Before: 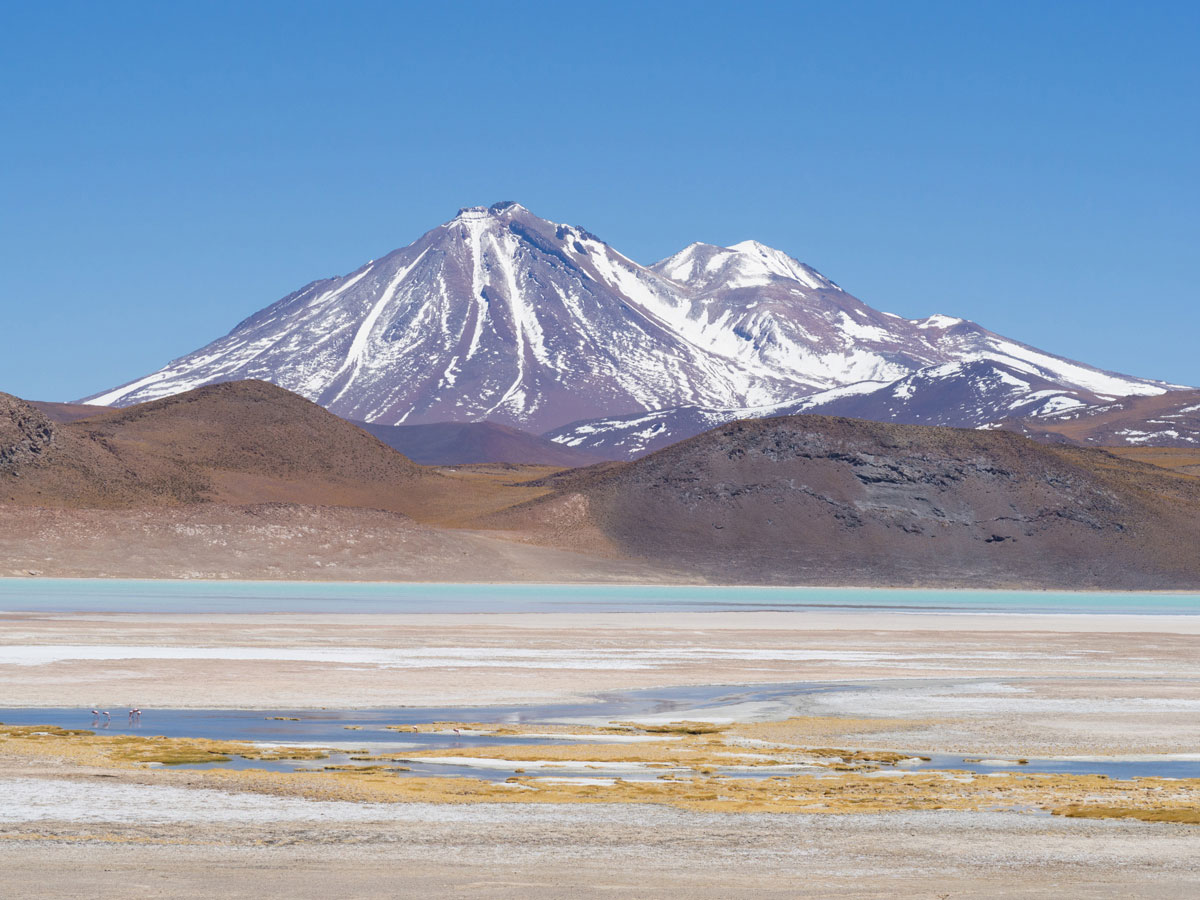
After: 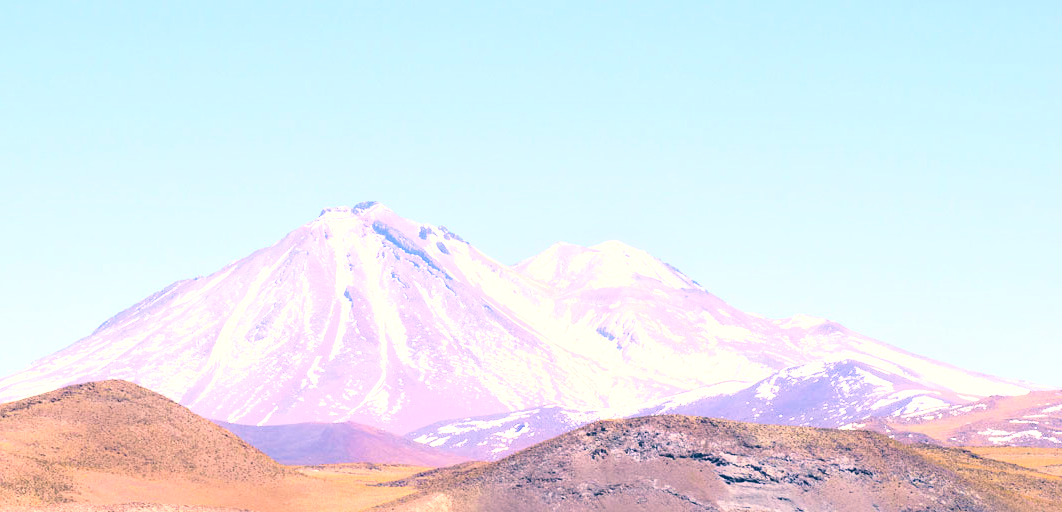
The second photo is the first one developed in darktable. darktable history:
velvia: on, module defaults
exposure: exposure 0.605 EV, compensate highlight preservation false
base curve: curves: ch0 [(0, 0) (0.028, 0.03) (0.121, 0.232) (0.46, 0.748) (0.859, 0.968) (1, 1)]
crop and rotate: left 11.432%, bottom 43.045%
tone equalizer: -8 EV 0 EV, -7 EV -0.003 EV, -6 EV 0.004 EV, -5 EV -0.025 EV, -4 EV -0.107 EV, -3 EV -0.185 EV, -2 EV 0.223 EV, -1 EV 0.721 EV, +0 EV 0.472 EV, mask exposure compensation -0.507 EV
color correction: highlights a* 10.35, highlights b* 14.48, shadows a* -10.29, shadows b* -15.1
